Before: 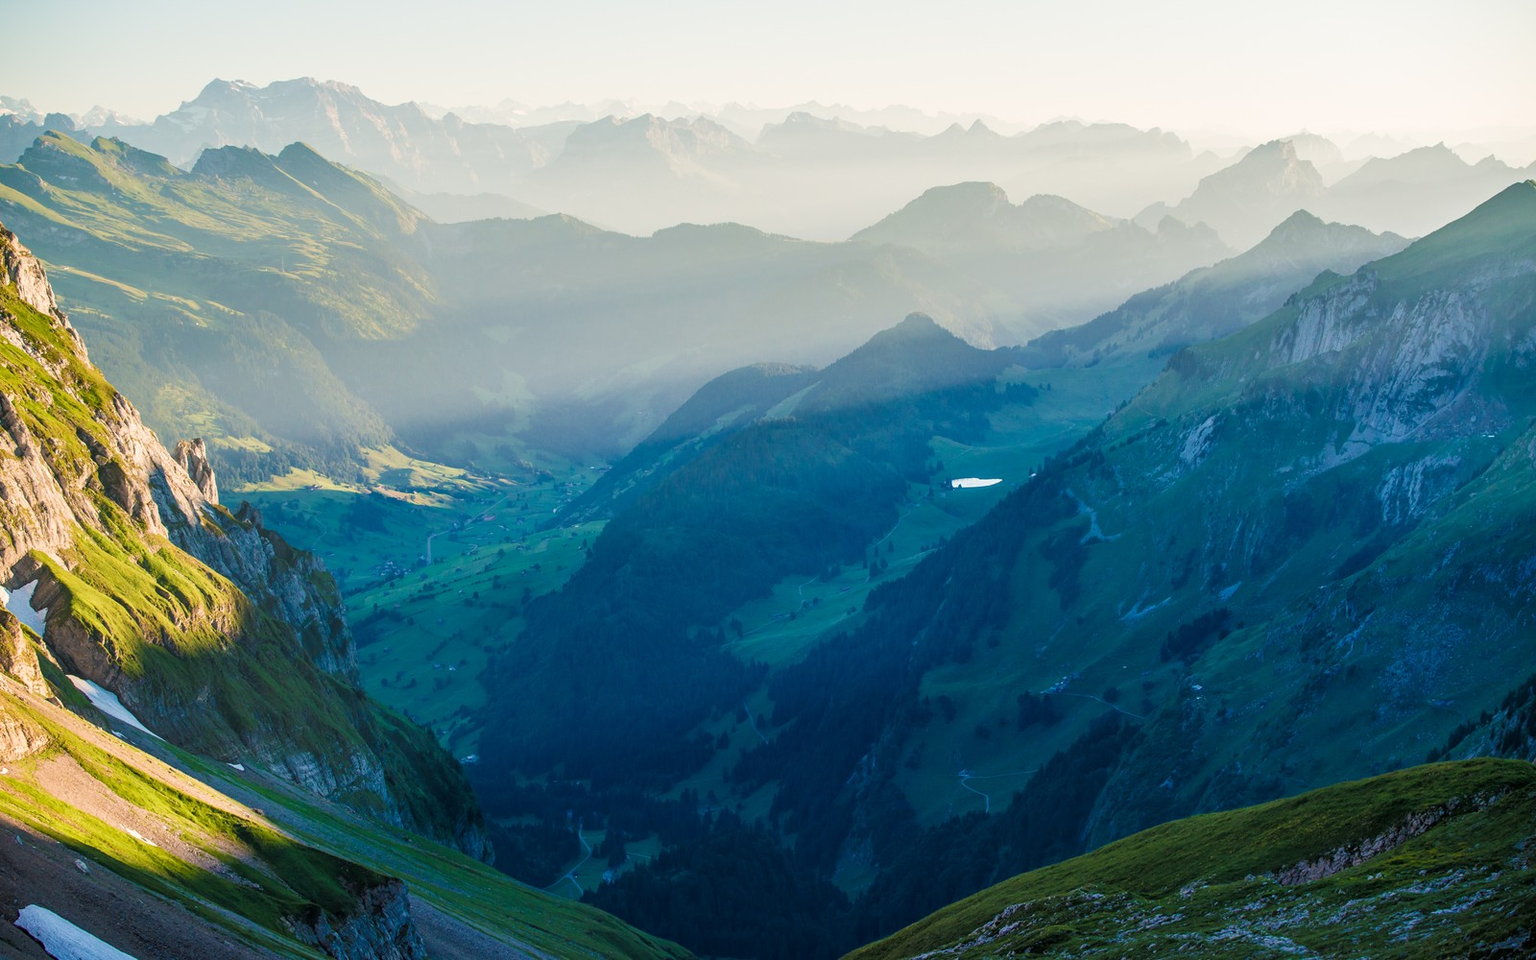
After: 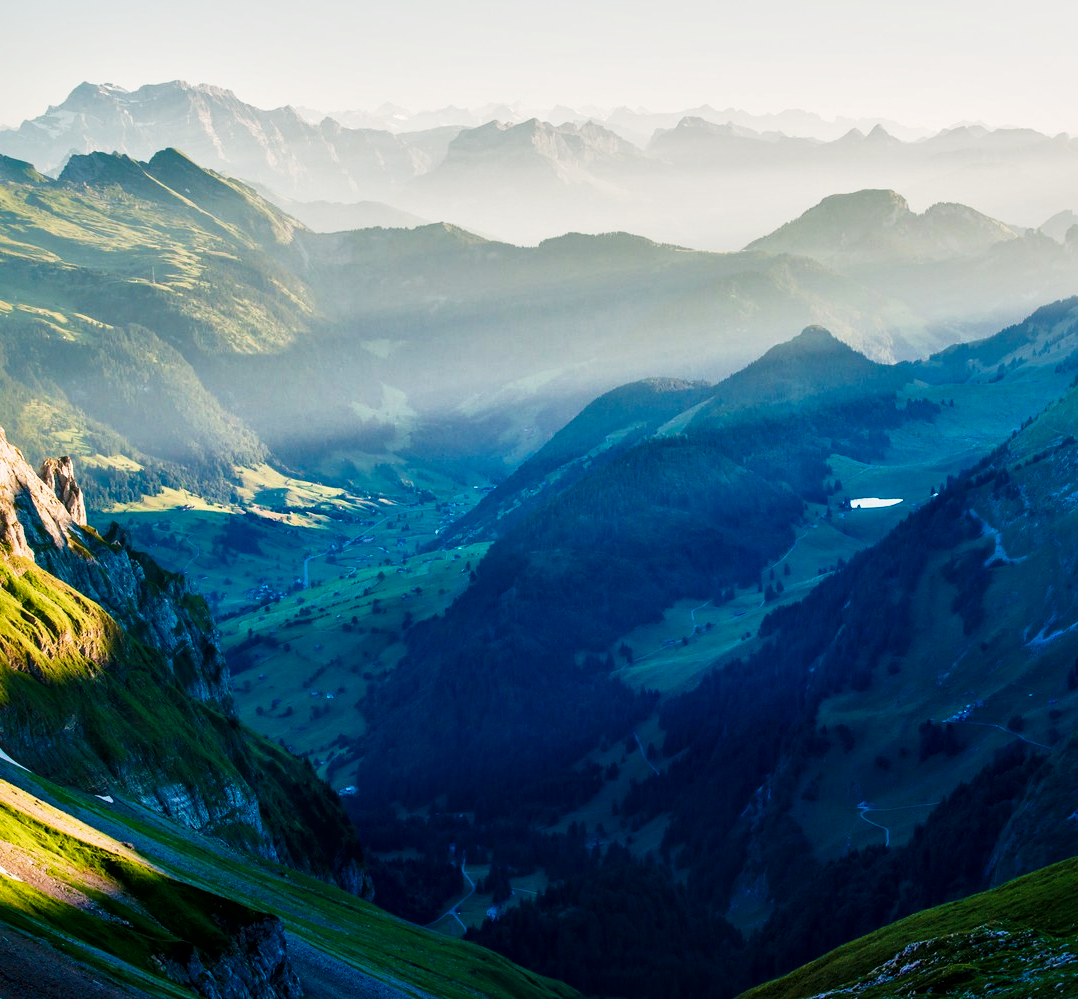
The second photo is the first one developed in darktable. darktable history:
crop and rotate: left 8.87%, right 23.707%
local contrast: mode bilateral grid, contrast 26, coarseness 59, detail 151%, midtone range 0.2
shadows and highlights: shadows -20.45, white point adjustment -2.09, highlights -34.82
color balance rgb: shadows lift › chroma 0.676%, shadows lift › hue 113.3°, highlights gain › chroma 0.243%, highlights gain › hue 331.4°, linear chroma grading › shadows -8.524%, linear chroma grading › global chroma 9.854%, perceptual saturation grading › global saturation 0.616%, perceptual saturation grading › highlights -31.088%, perceptual saturation grading › mid-tones 5.576%, perceptual saturation grading › shadows 18.085%, global vibrance 20%
tone curve: curves: ch0 [(0, 0) (0.042, 0.01) (0.223, 0.123) (0.59, 0.574) (0.802, 0.868) (1, 1)], preserve colors none
